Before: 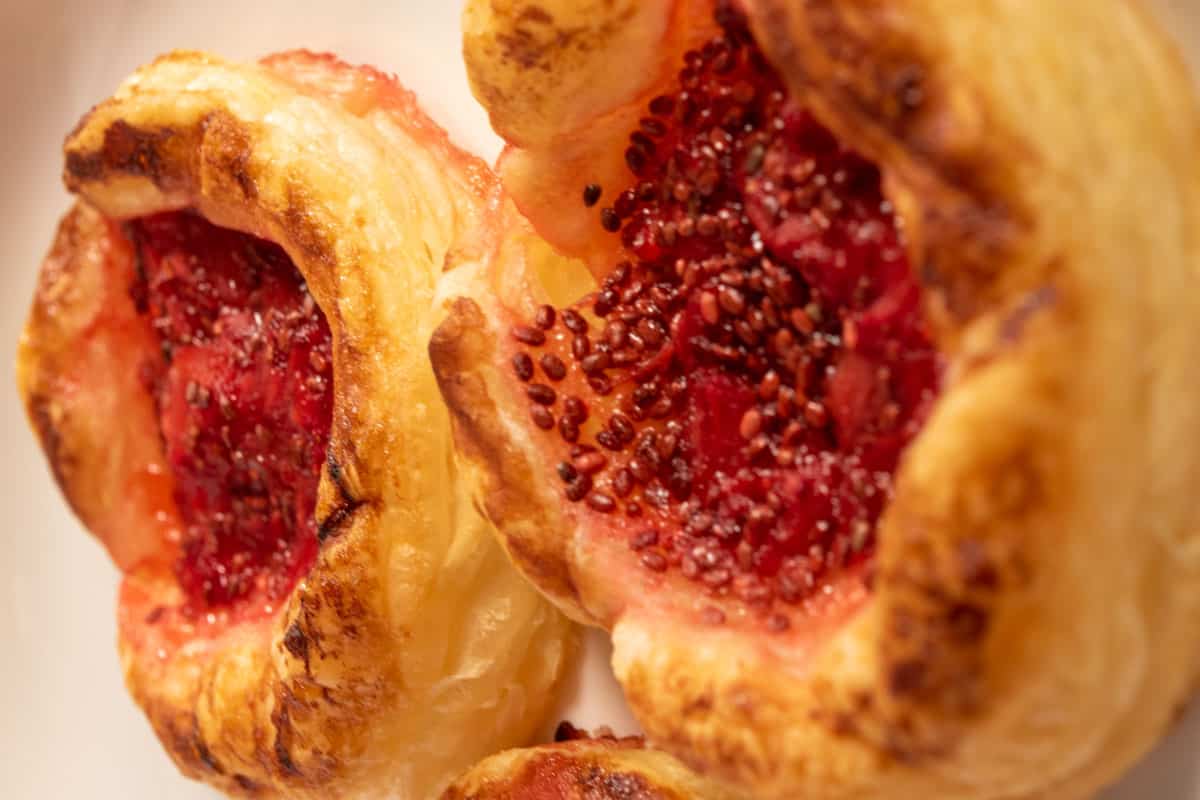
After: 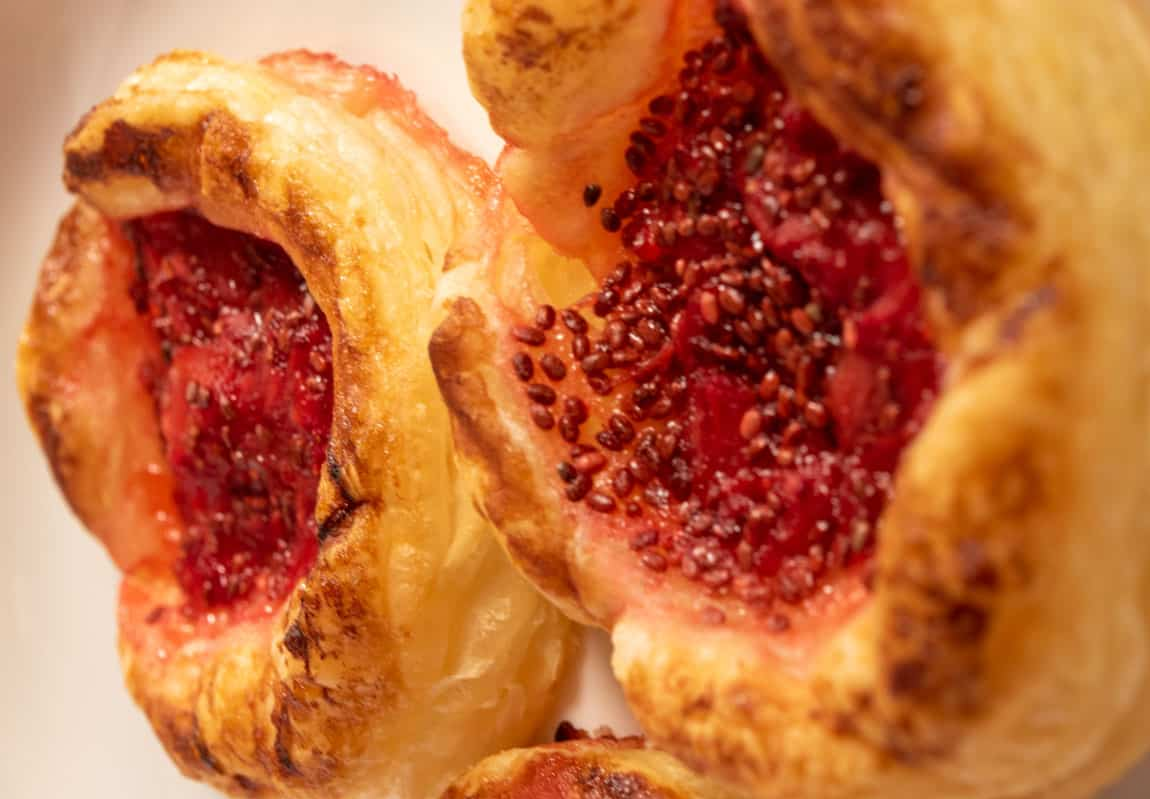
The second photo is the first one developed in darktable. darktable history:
crop: right 4.126%, bottom 0.031%
vignetting: fall-off start 116.67%, fall-off radius 59.26%, brightness -0.31, saturation -0.056
